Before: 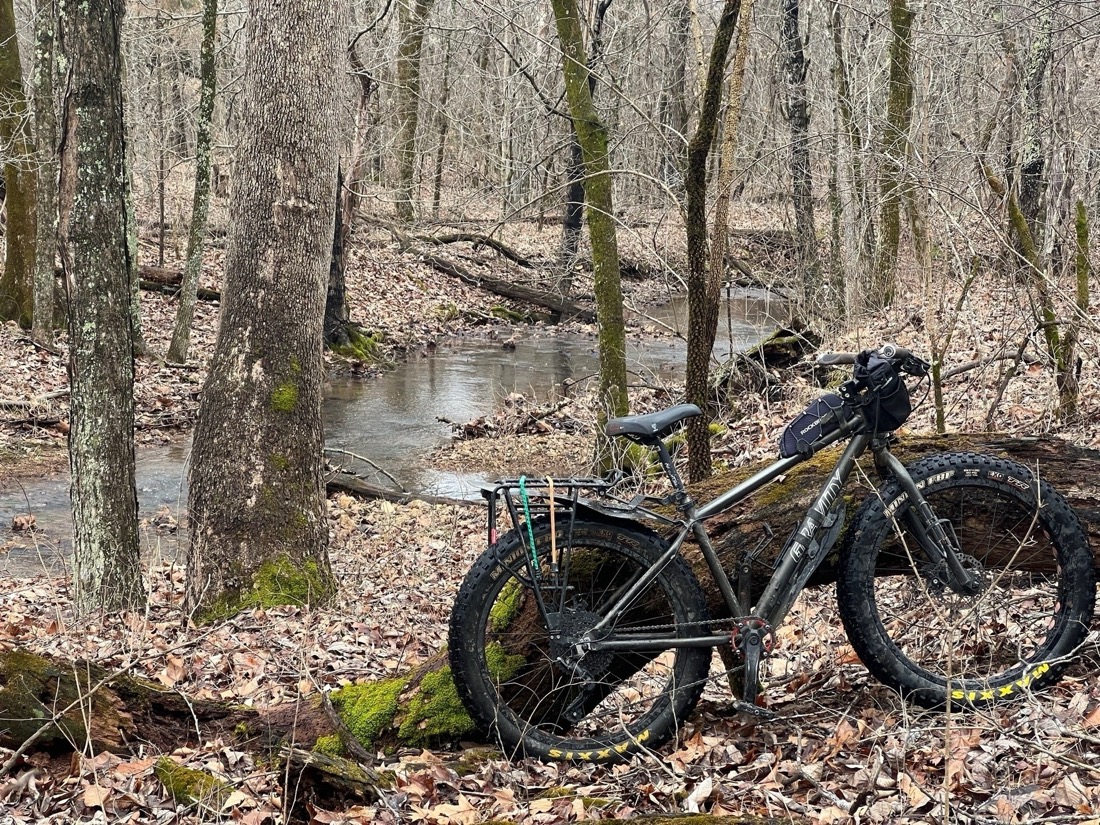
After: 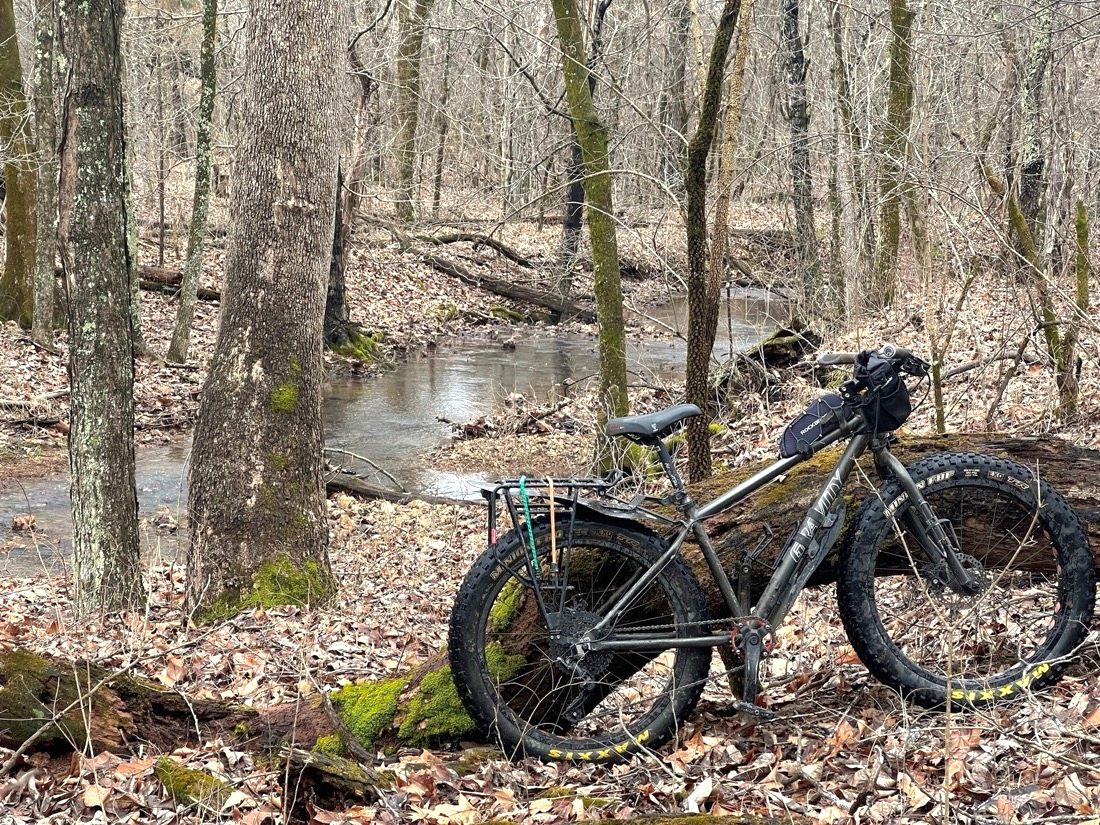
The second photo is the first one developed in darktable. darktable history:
shadows and highlights: on, module defaults
tone equalizer: -8 EV -0.393 EV, -7 EV -0.421 EV, -6 EV -0.33 EV, -5 EV -0.193 EV, -3 EV 0.211 EV, -2 EV 0.36 EV, -1 EV 0.406 EV, +0 EV 0.418 EV
